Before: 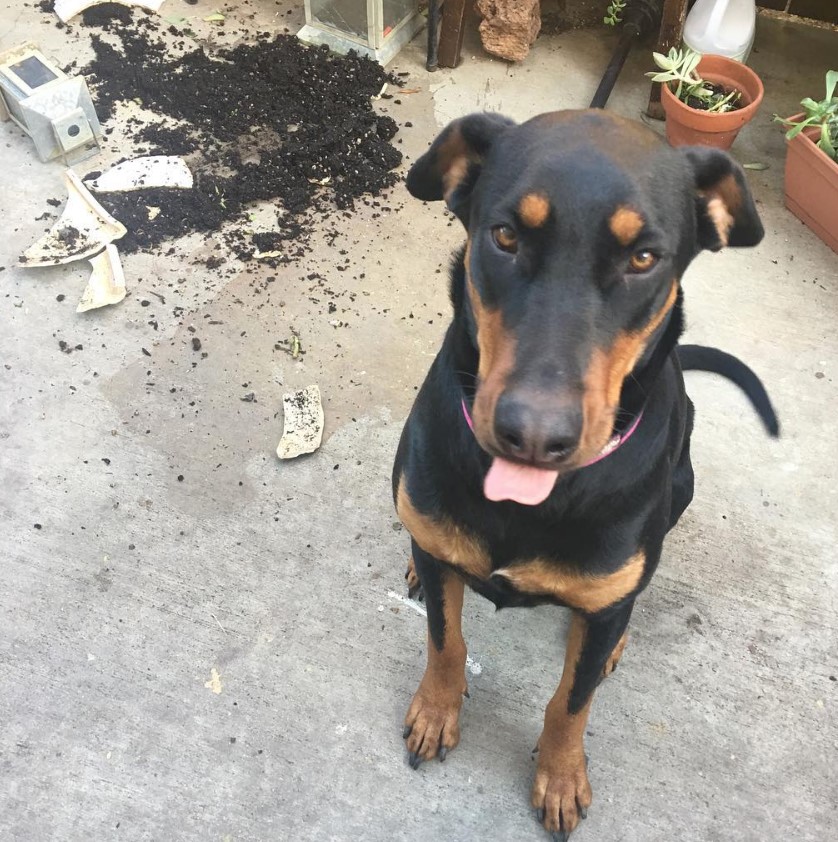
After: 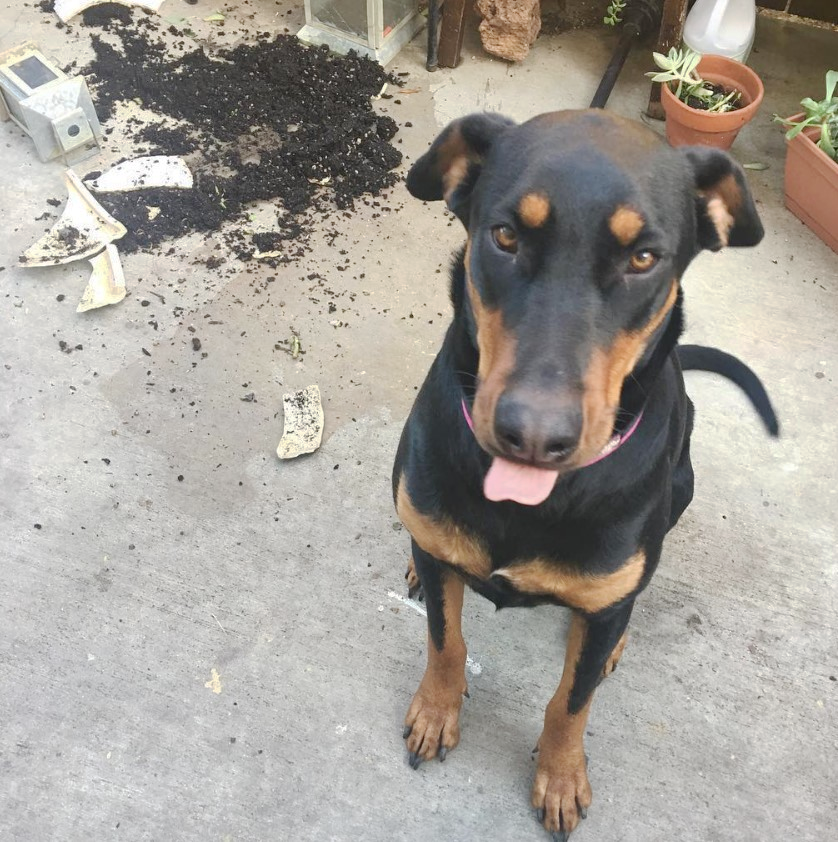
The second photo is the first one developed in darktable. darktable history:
base curve: curves: ch0 [(0, 0) (0.235, 0.266) (0.503, 0.496) (0.786, 0.72) (1, 1)], preserve colors none
